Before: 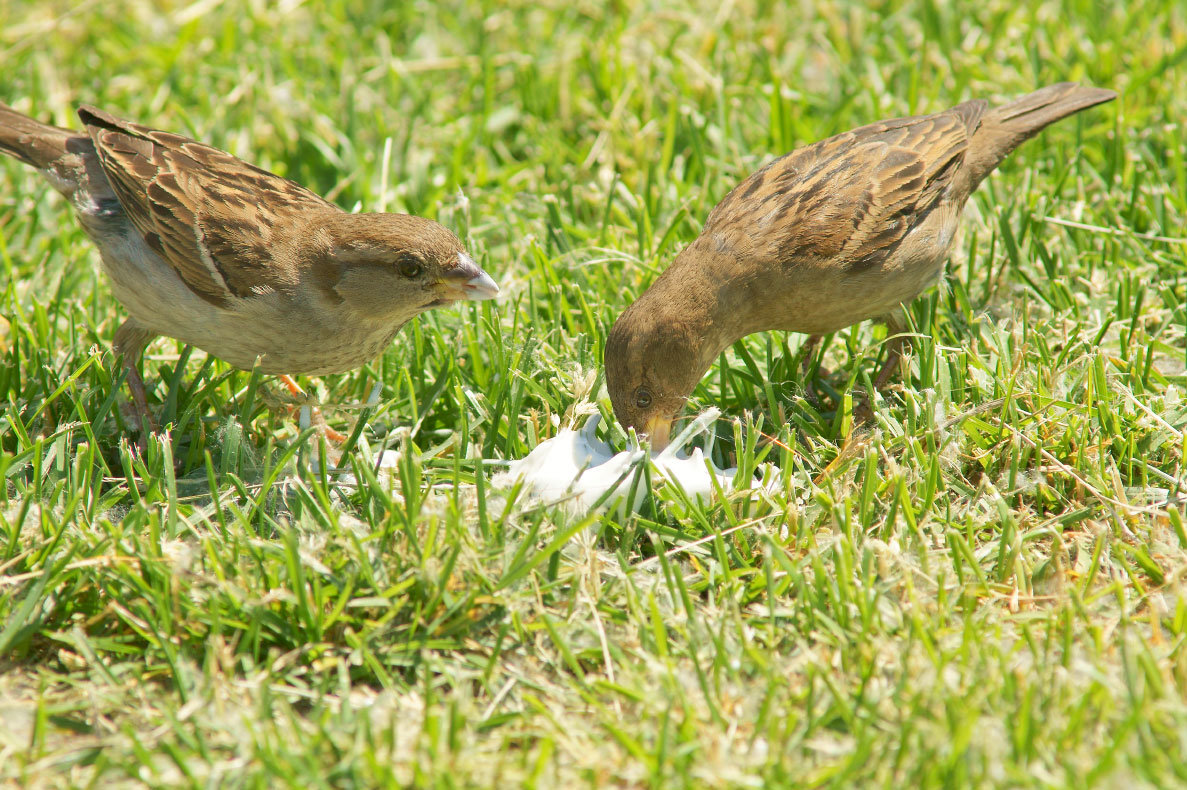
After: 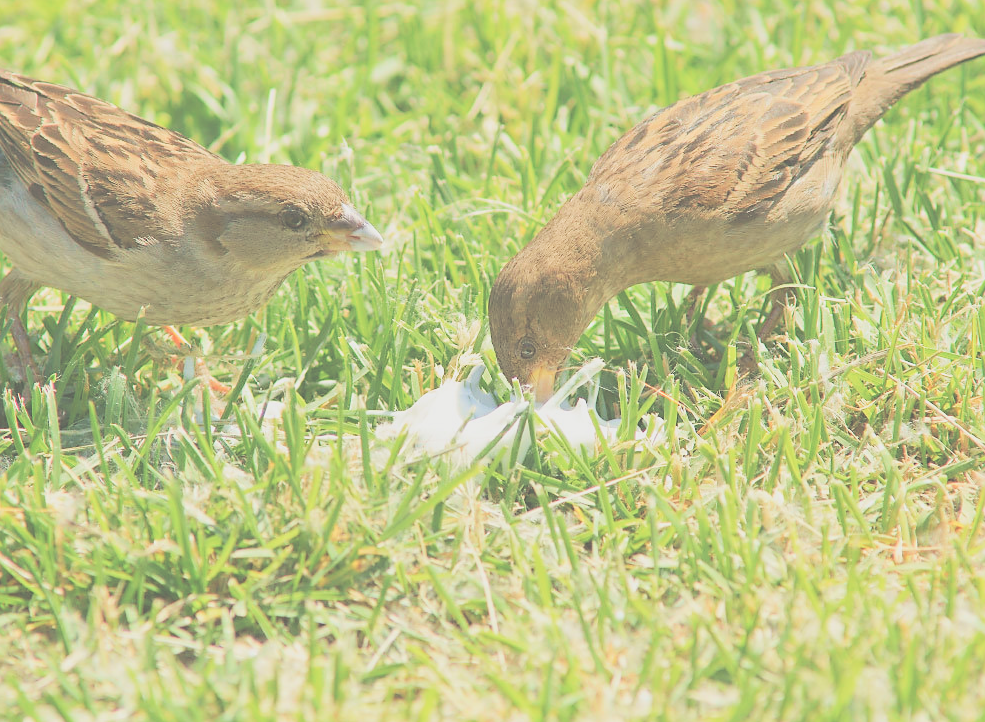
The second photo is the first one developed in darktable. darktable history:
tone curve: curves: ch0 [(0, 0) (0.071, 0.058) (0.266, 0.268) (0.498, 0.542) (0.766, 0.807) (1, 0.983)]; ch1 [(0, 0) (0.346, 0.307) (0.408, 0.387) (0.463, 0.465) (0.482, 0.493) (0.502, 0.499) (0.517, 0.502) (0.55, 0.548) (0.597, 0.61) (0.651, 0.698) (1, 1)]; ch2 [(0, 0) (0.346, 0.34) (0.434, 0.46) (0.485, 0.494) (0.5, 0.498) (0.517, 0.506) (0.526, 0.539) (0.583, 0.603) (0.625, 0.659) (1, 1)], color space Lab, linked channels, preserve colors none
filmic rgb: black relative exposure -7.65 EV, white relative exposure 4.56 EV, hardness 3.61
shadows and highlights: shadows -10.88, white point adjustment 1.61, highlights 11.56
exposure: black level correction -0.07, exposure 0.501 EV, compensate highlight preservation false
crop: left 9.773%, top 6.291%, right 7.2%, bottom 2.222%
sharpen: radius 1.506, amount 0.416, threshold 1.208
tone equalizer: on, module defaults
